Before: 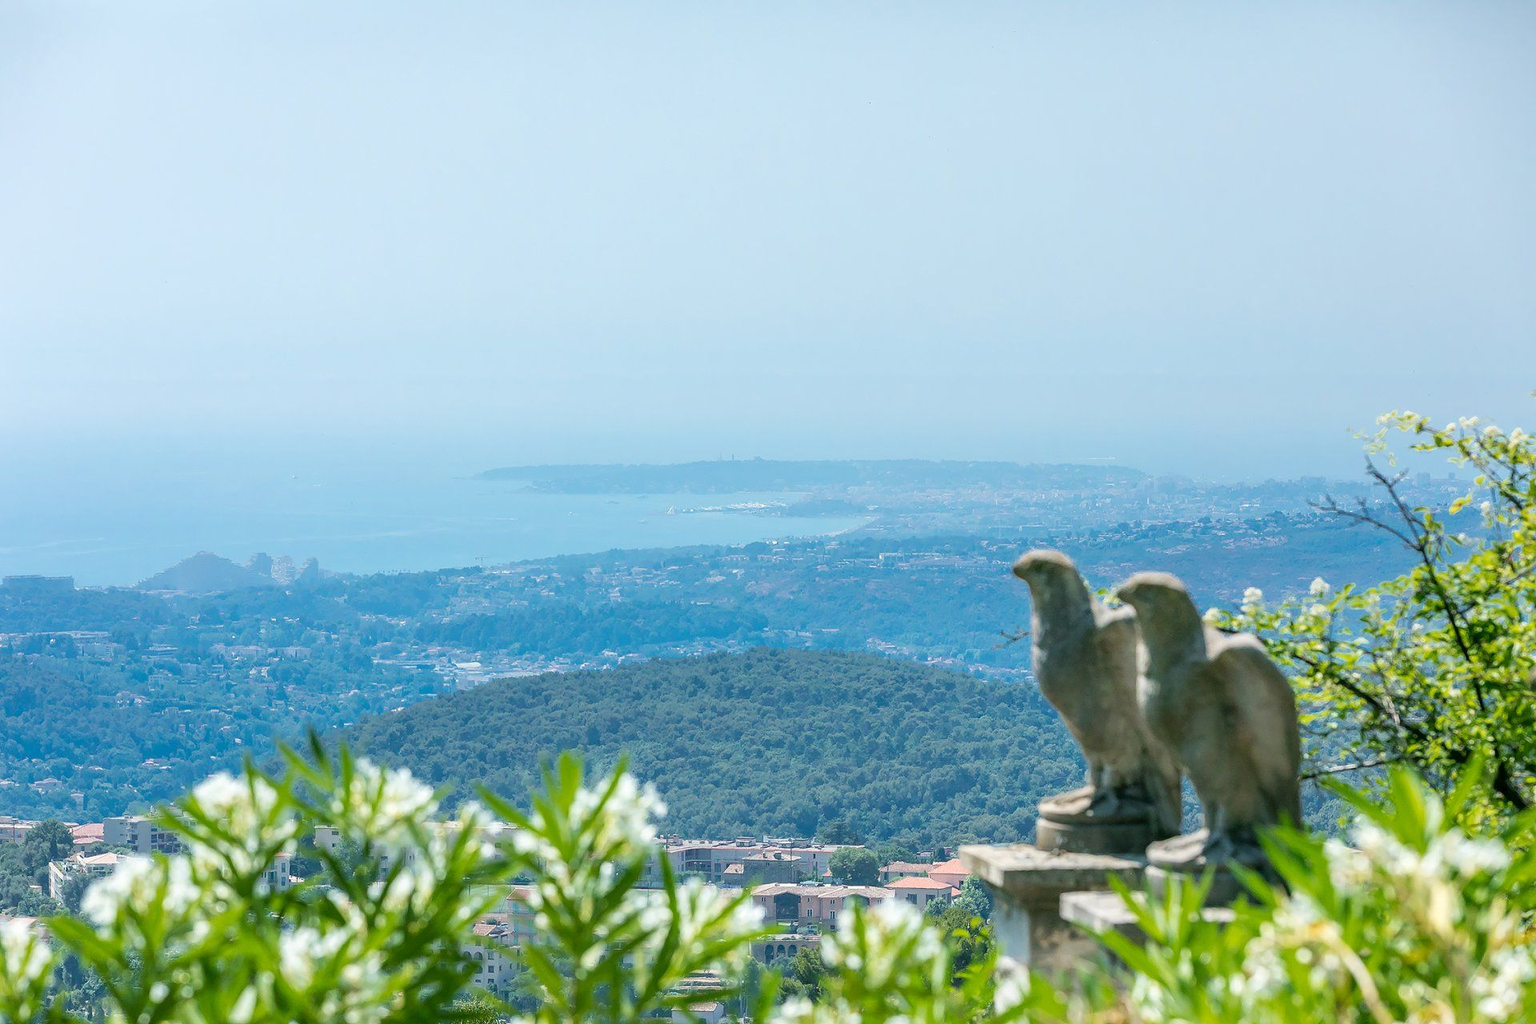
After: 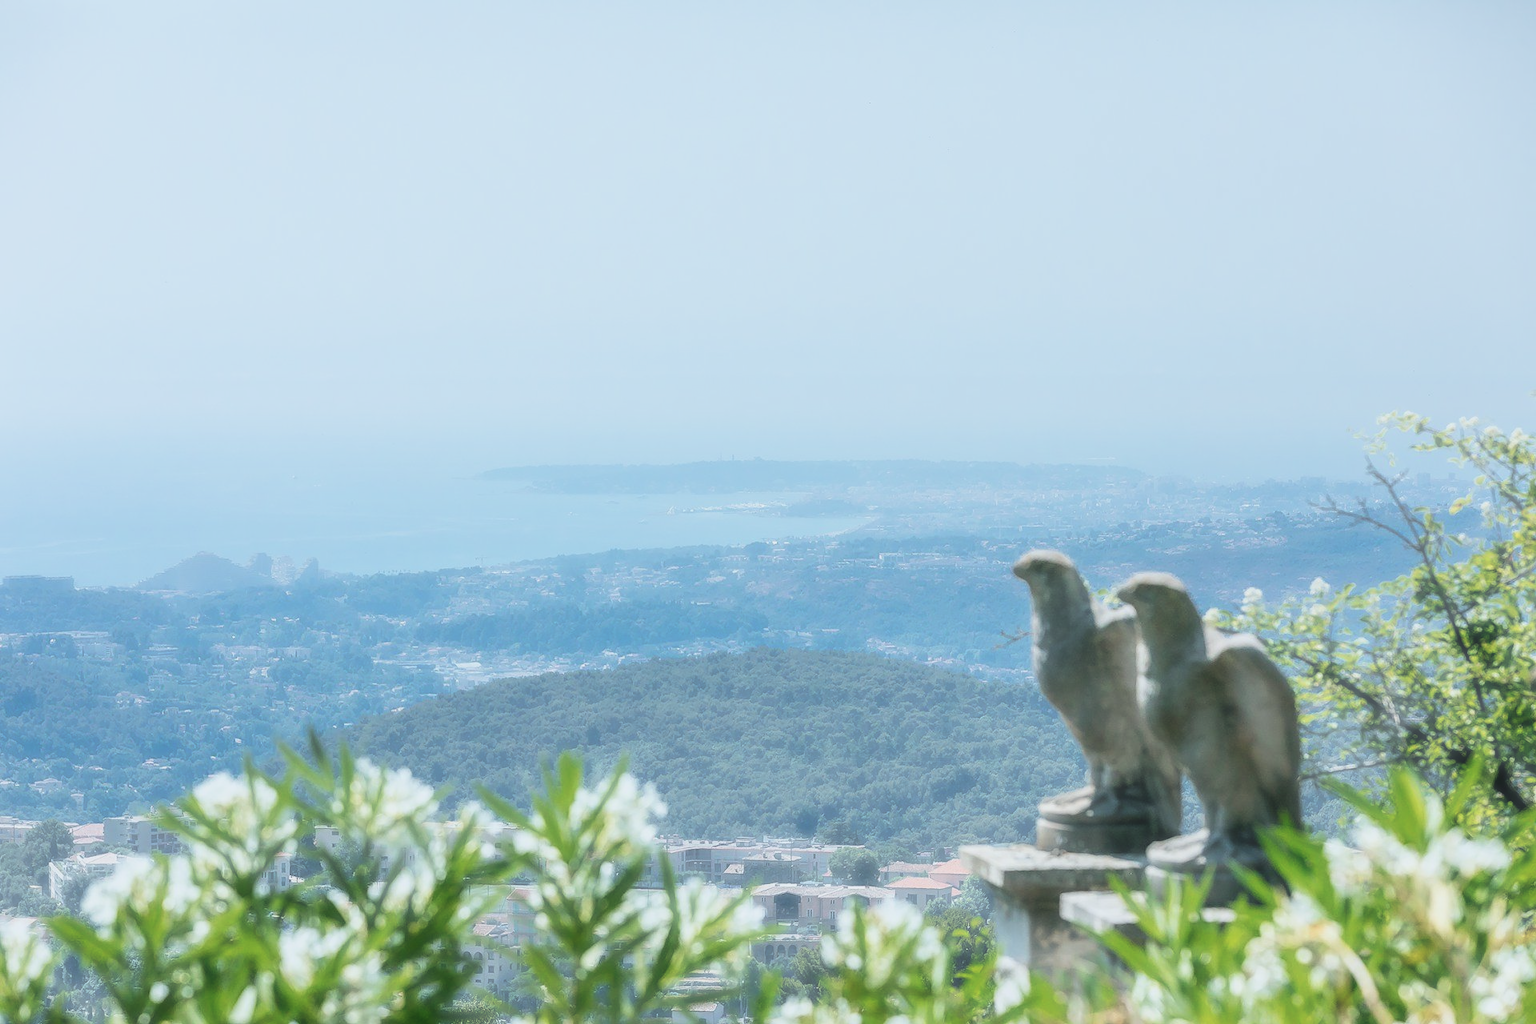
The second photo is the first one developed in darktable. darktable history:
filmic rgb: black relative exposure -16 EV, white relative exposure 2.91 EV, hardness 10
haze removal: strength -0.891, distance 0.223, compatibility mode true
tone equalizer: edges refinement/feathering 500, mask exposure compensation -1.57 EV, preserve details no
